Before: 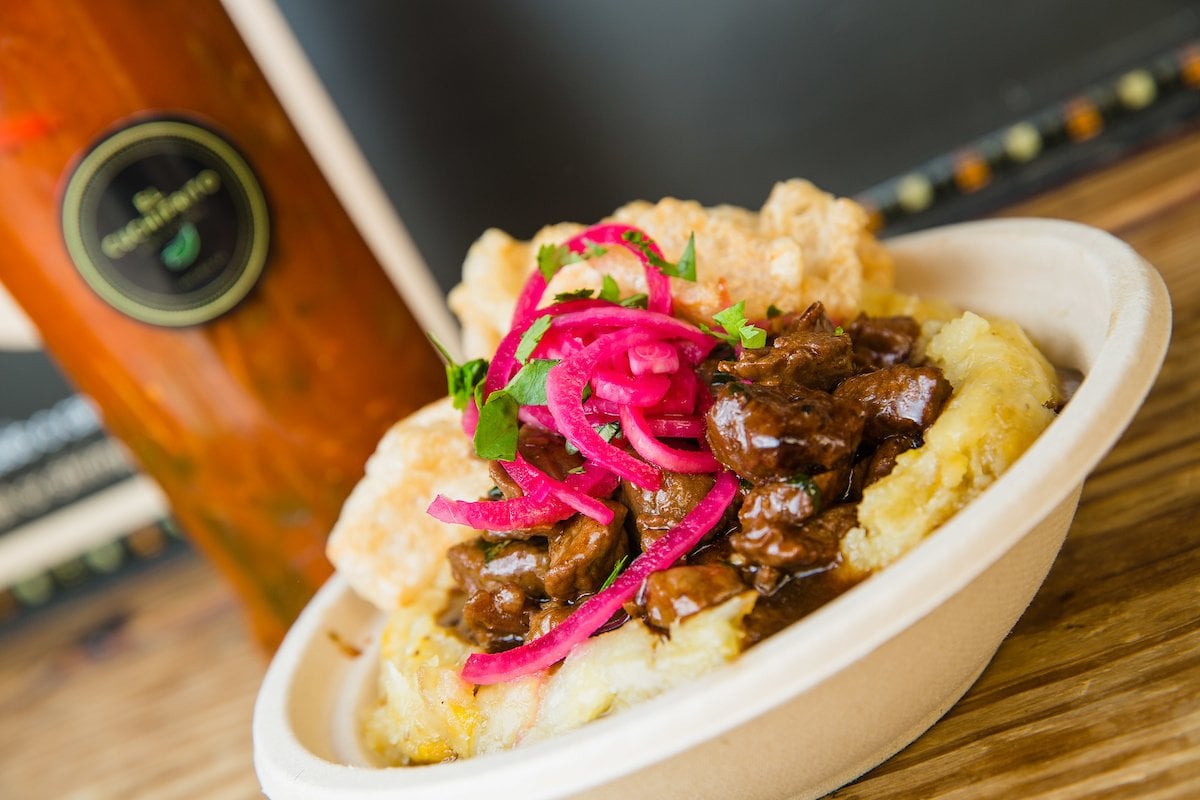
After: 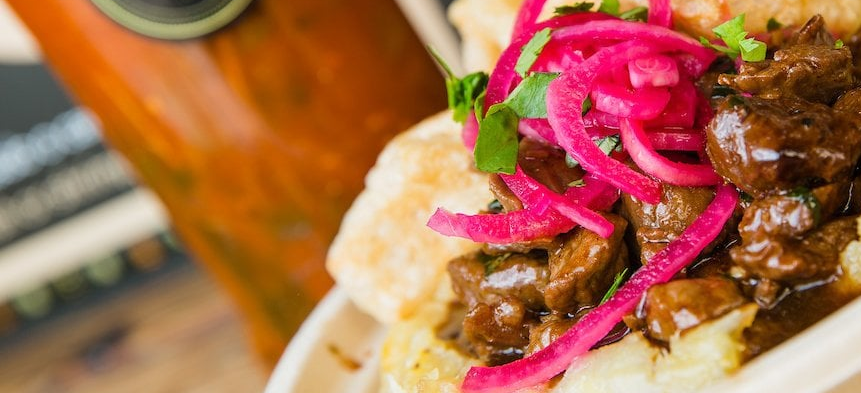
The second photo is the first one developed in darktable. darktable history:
crop: top 35.992%, right 28.247%, bottom 14.808%
